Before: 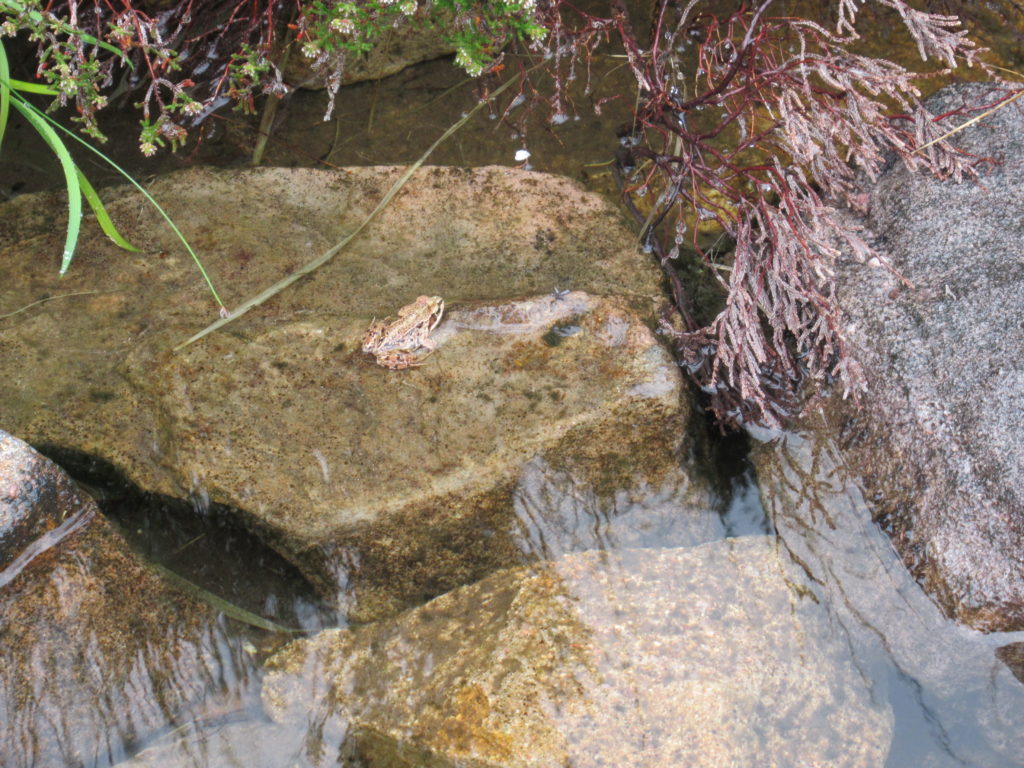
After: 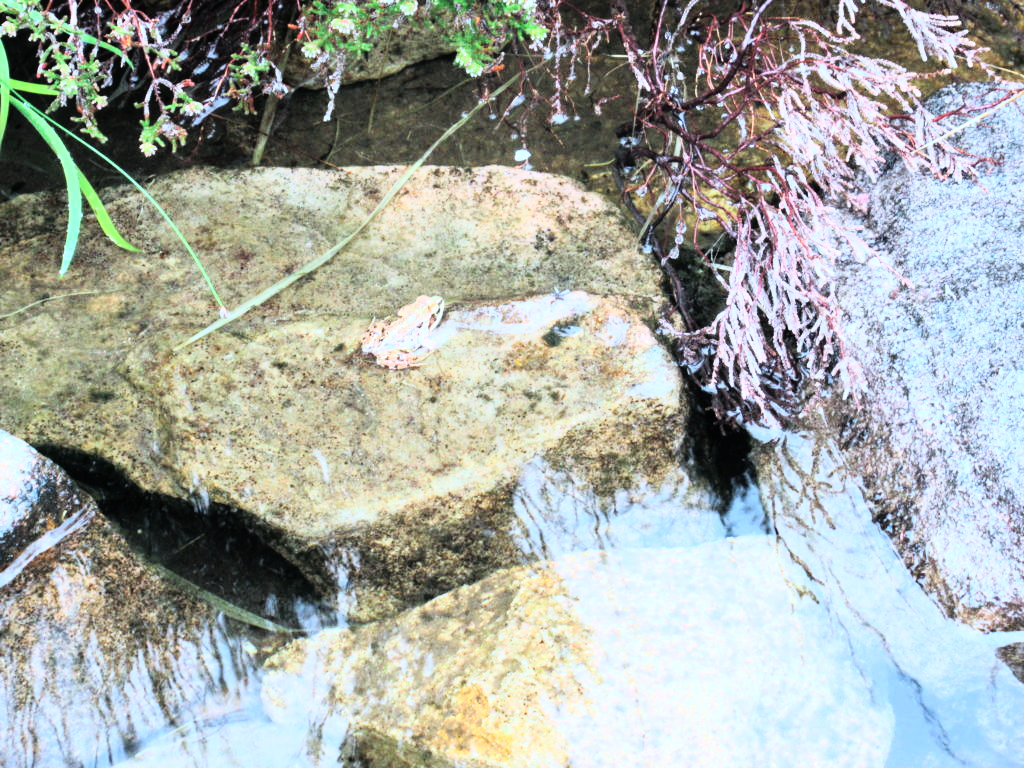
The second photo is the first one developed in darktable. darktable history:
color calibration: illuminant as shot in camera, x 0.383, y 0.38, temperature 3949.15 K, gamut compression 1.66
rgb curve: curves: ch0 [(0, 0) (0.21, 0.15) (0.24, 0.21) (0.5, 0.75) (0.75, 0.96) (0.89, 0.99) (1, 1)]; ch1 [(0, 0.02) (0.21, 0.13) (0.25, 0.2) (0.5, 0.67) (0.75, 0.9) (0.89, 0.97) (1, 1)]; ch2 [(0, 0.02) (0.21, 0.13) (0.25, 0.2) (0.5, 0.67) (0.75, 0.9) (0.89, 0.97) (1, 1)], compensate middle gray true
